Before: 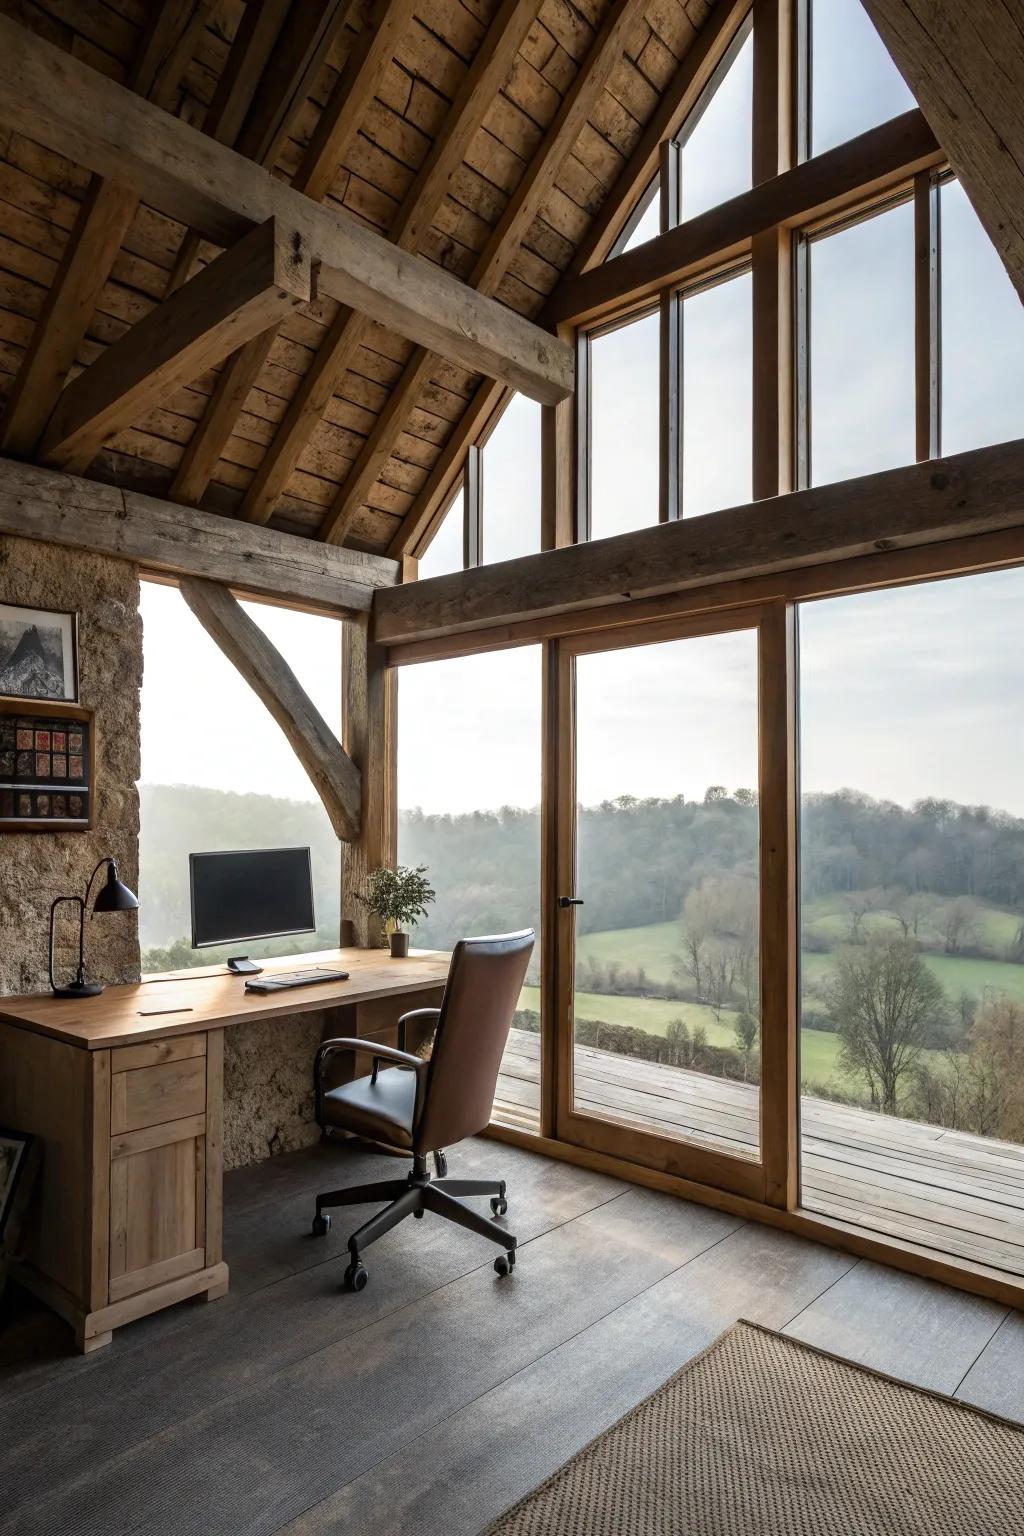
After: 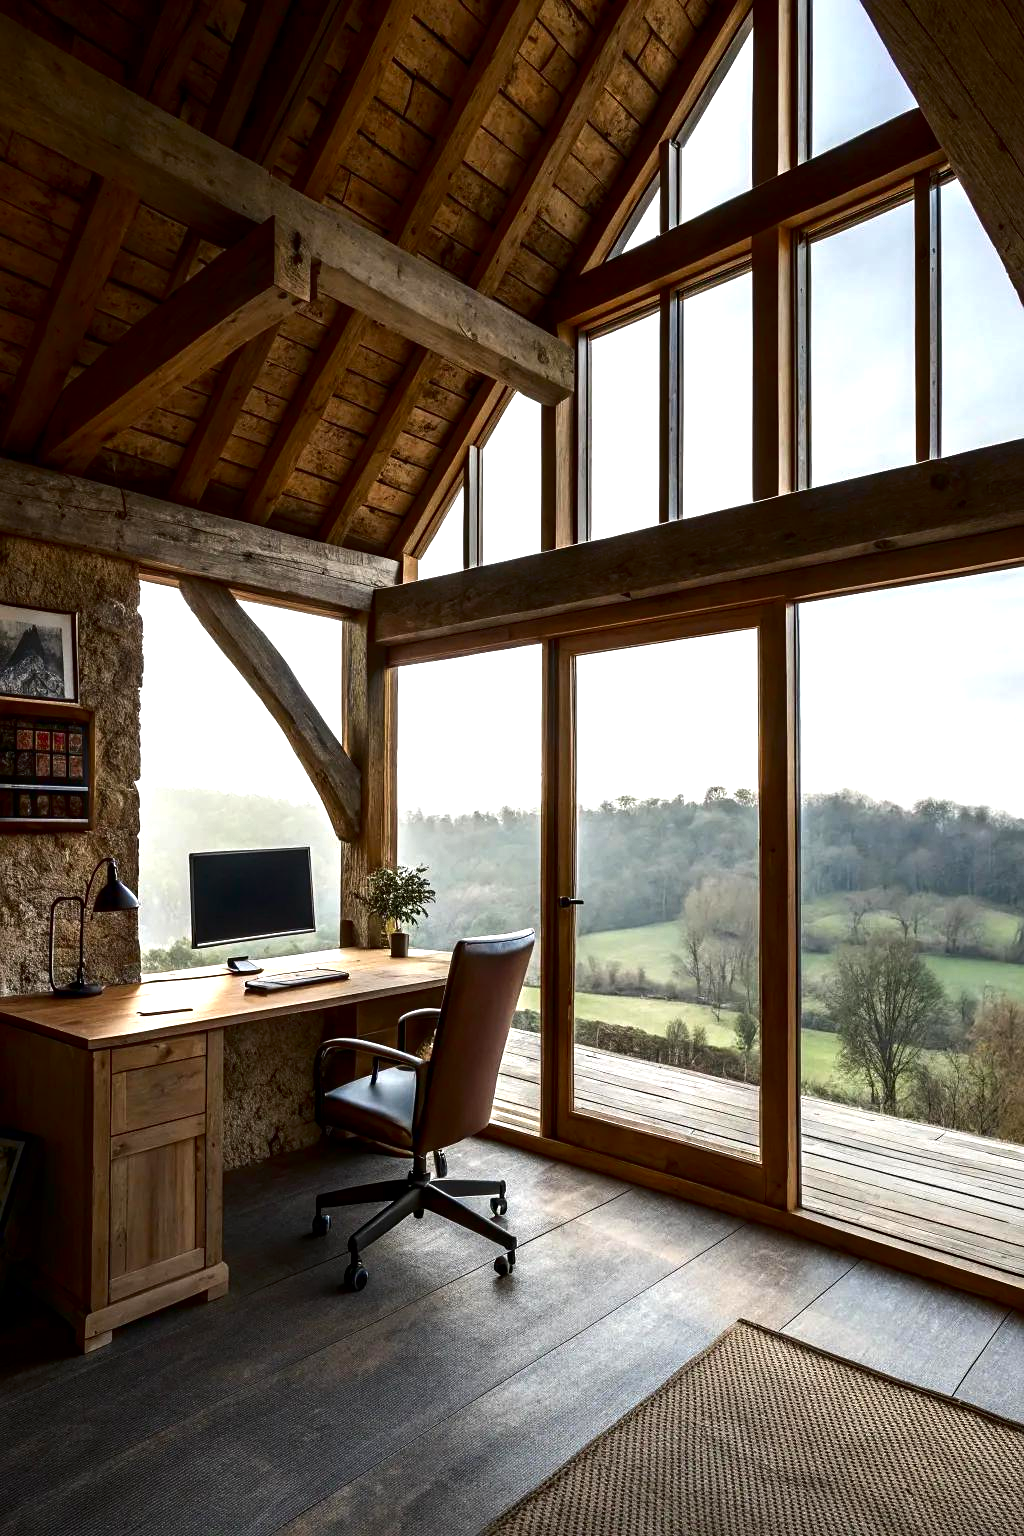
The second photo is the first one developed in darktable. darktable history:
exposure: black level correction 0.001, exposure 0.5 EV, compensate highlight preservation false
sharpen: amount 0.216
contrast brightness saturation: contrast 0.097, brightness -0.265, saturation 0.146
